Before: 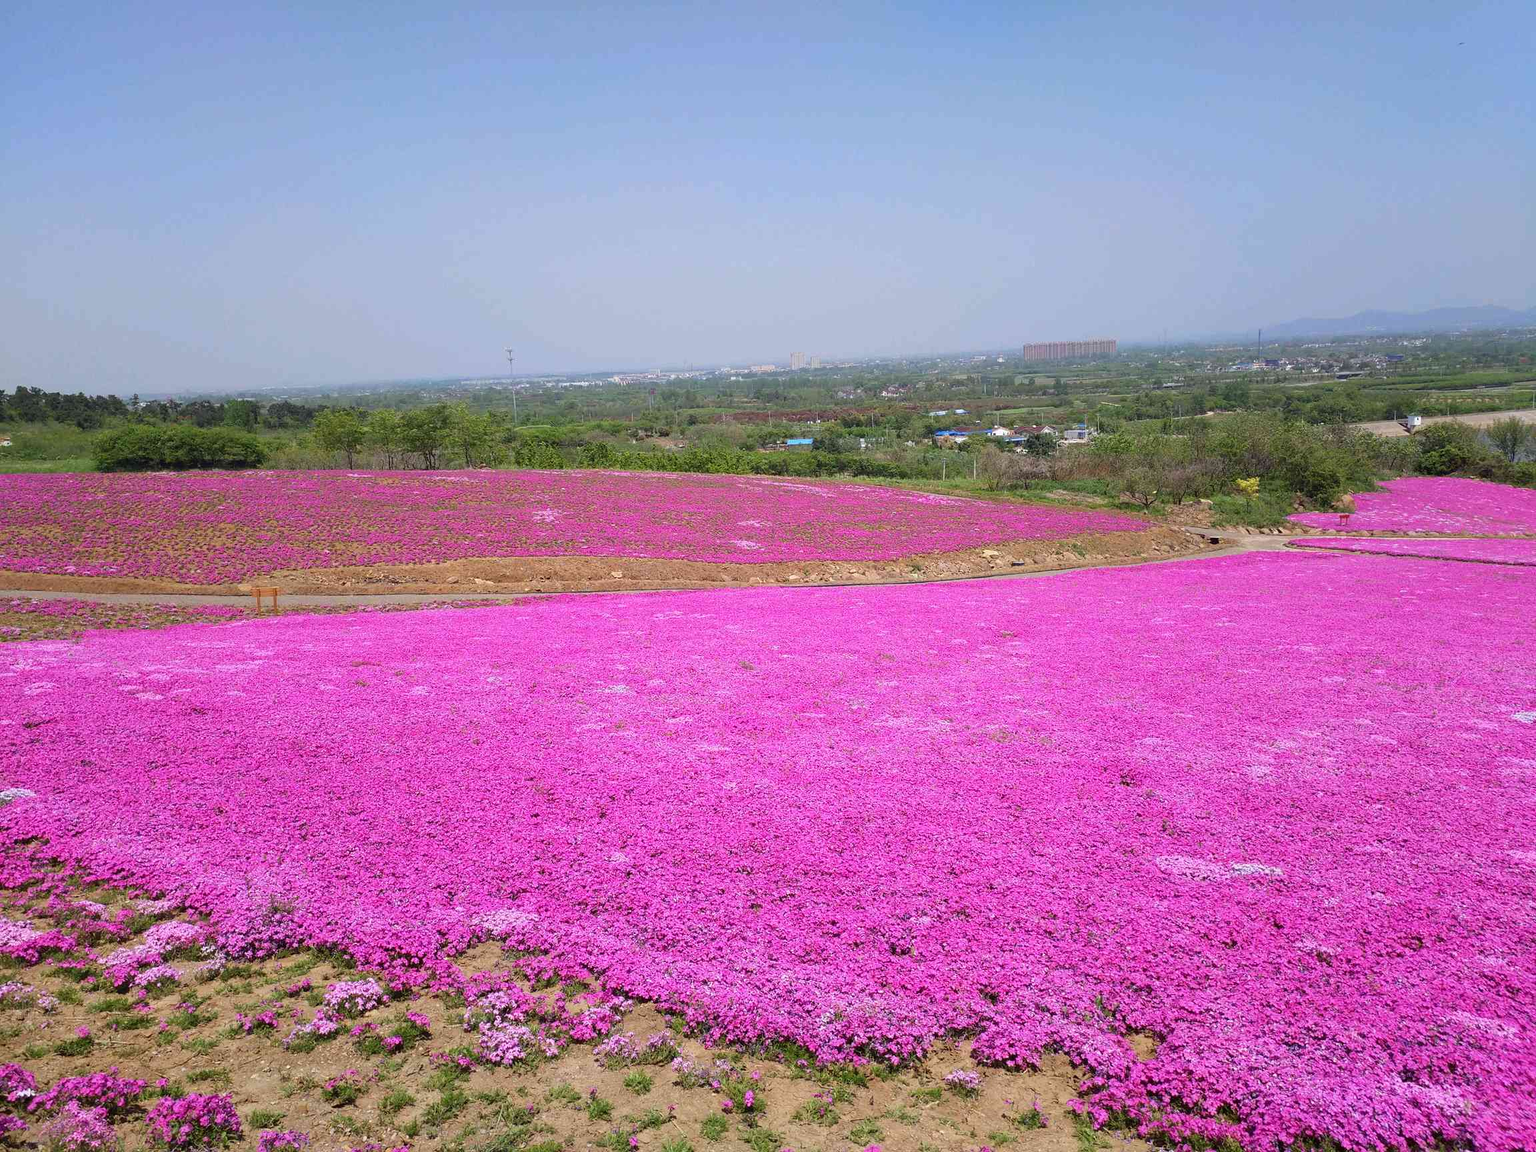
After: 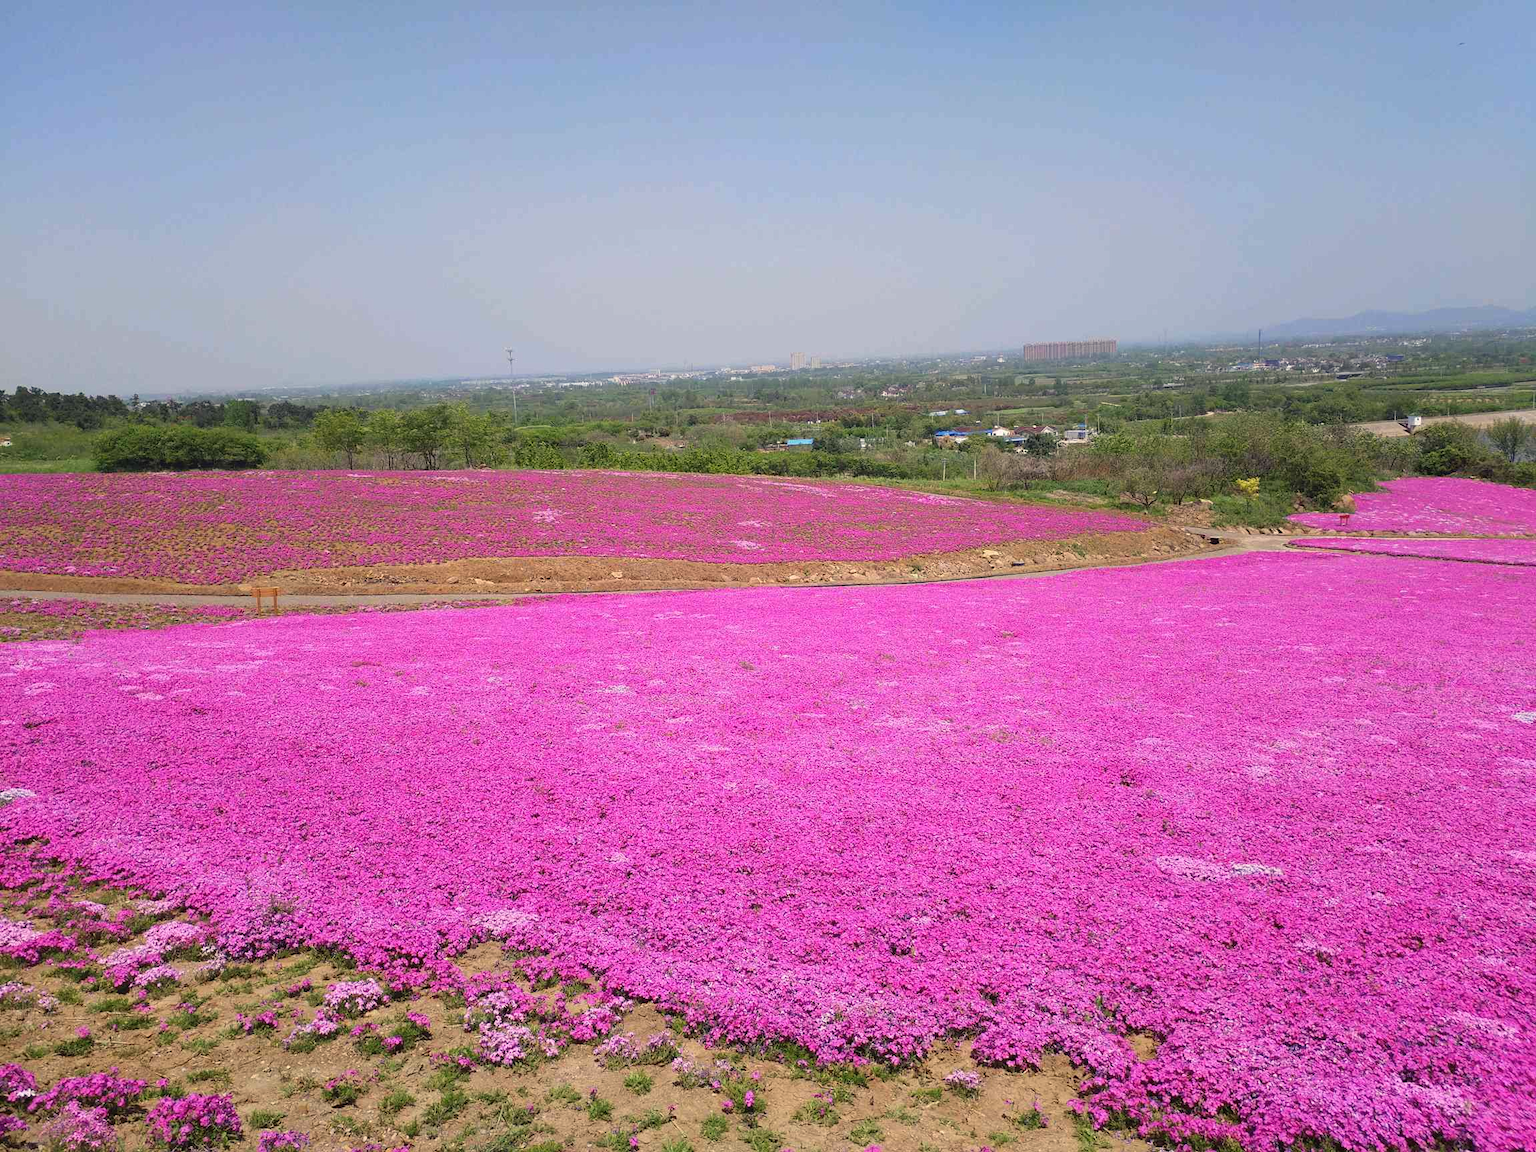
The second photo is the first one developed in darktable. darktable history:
color balance rgb: highlights gain › chroma 2.983%, highlights gain › hue 75.85°, global offset › luminance 0.262%, perceptual saturation grading › global saturation 0.77%
